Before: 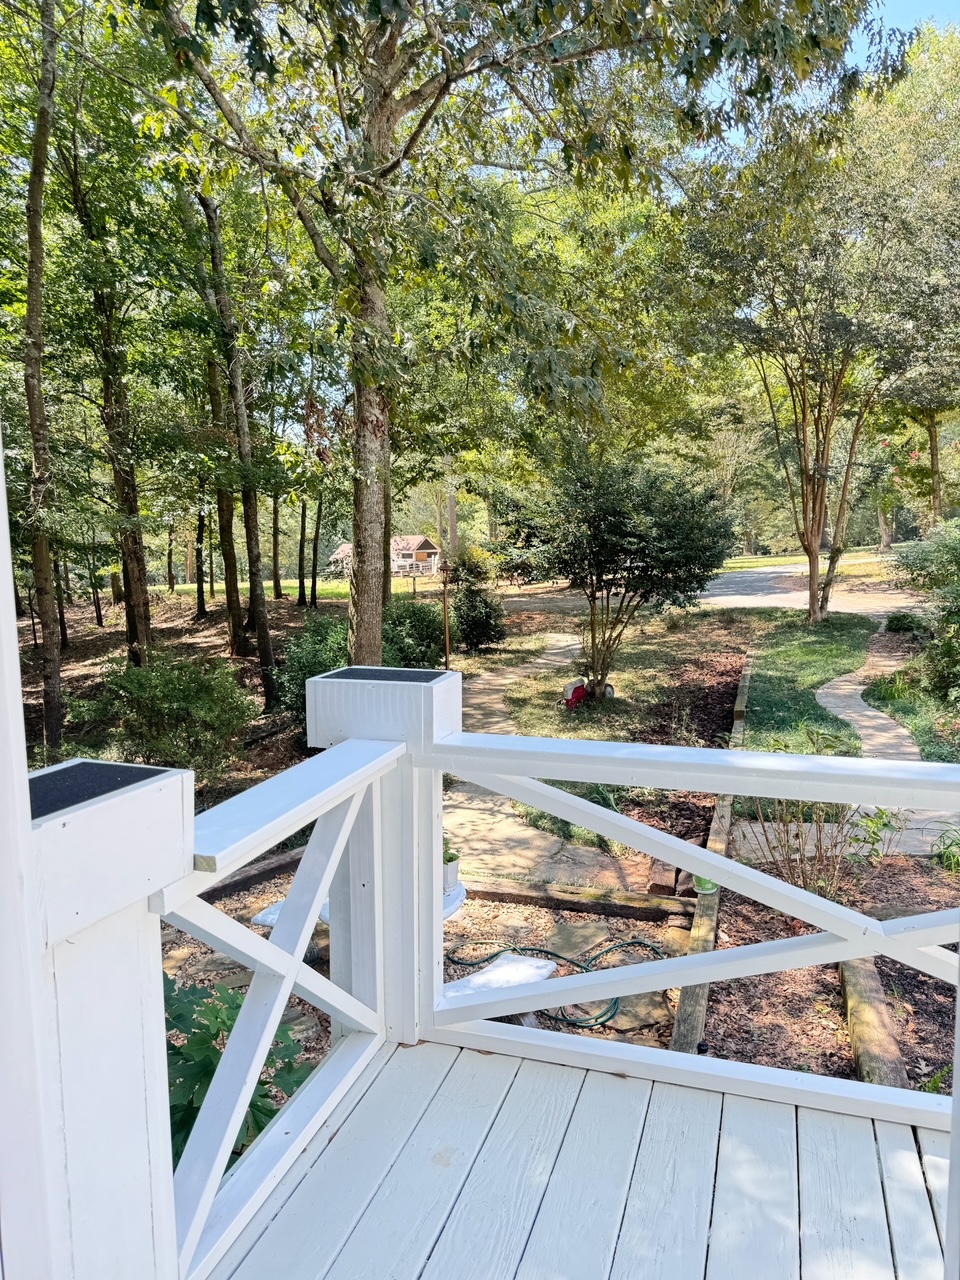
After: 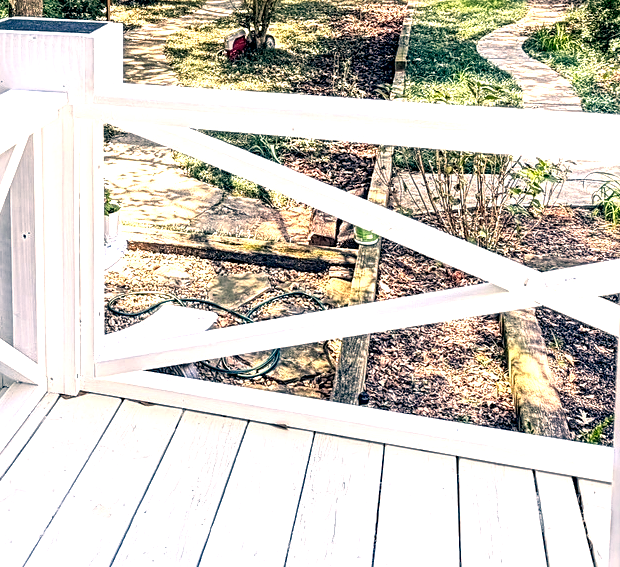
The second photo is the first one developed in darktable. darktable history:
crop and rotate: left 35.393%, top 50.745%, bottom 4.906%
color correction: highlights a* 10.28, highlights b* 14.16, shadows a* -9.71, shadows b* -14.96
sharpen: on, module defaults
exposure: black level correction 0, exposure 1.001 EV, compensate highlight preservation false
local contrast: highlights 22%, detail 197%
